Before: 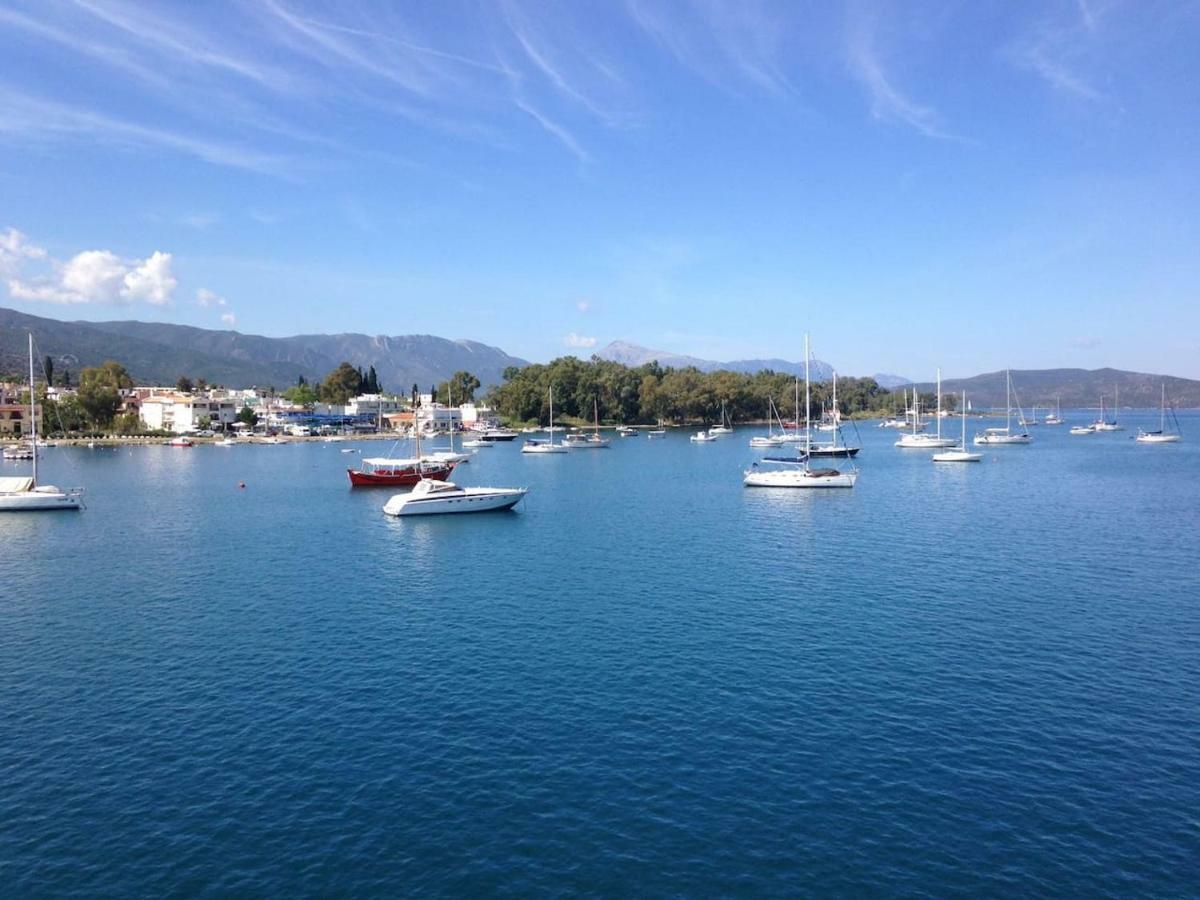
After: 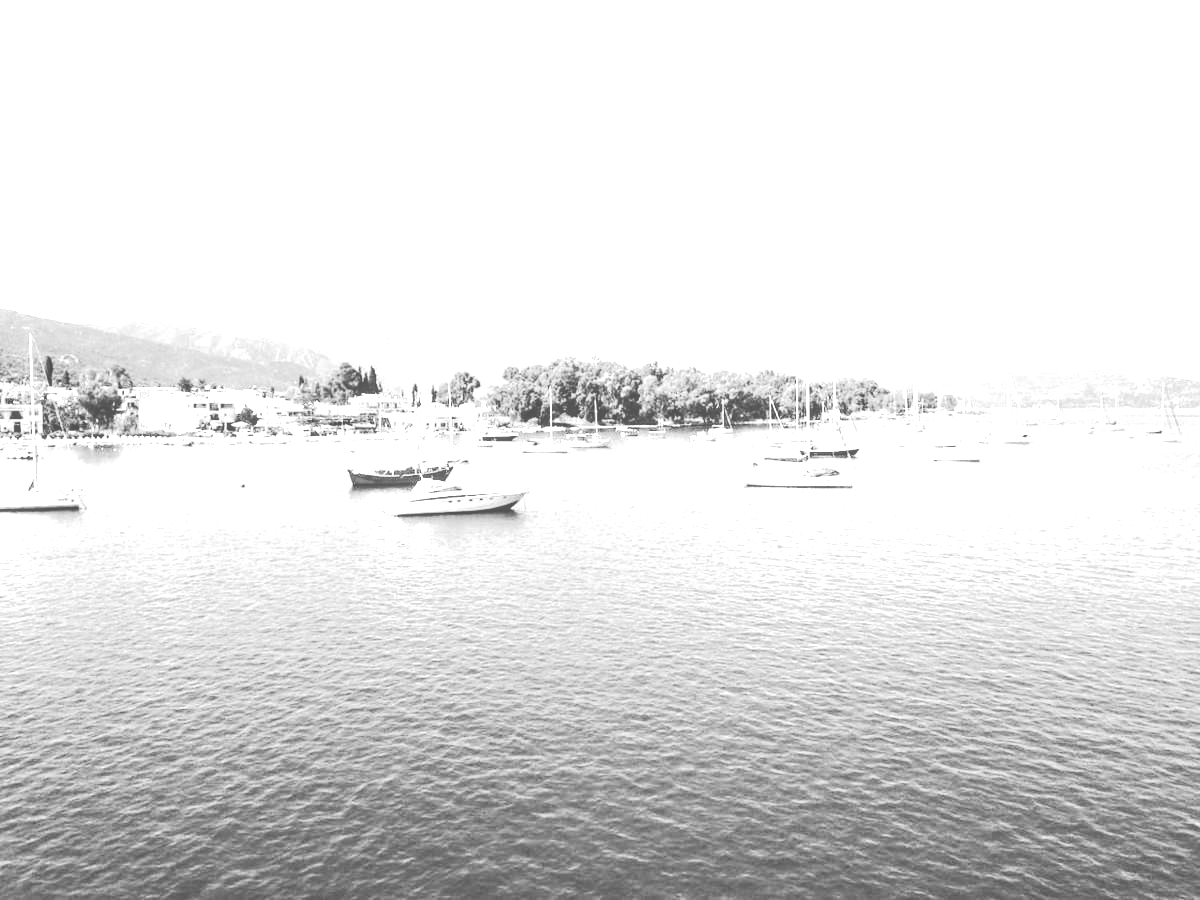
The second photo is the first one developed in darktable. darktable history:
tone curve: curves: ch0 [(0, 0) (0.003, 0.331) (0.011, 0.333) (0.025, 0.333) (0.044, 0.334) (0.069, 0.335) (0.1, 0.338) (0.136, 0.342) (0.177, 0.347) (0.224, 0.352) (0.277, 0.359) (0.335, 0.39) (0.399, 0.434) (0.468, 0.509) (0.543, 0.615) (0.623, 0.731) (0.709, 0.814) (0.801, 0.88) (0.898, 0.921) (1, 1)], preserve colors none
local contrast: on, module defaults
exposure: exposure 2.207 EV, compensate highlight preservation false
monochrome: on, module defaults
